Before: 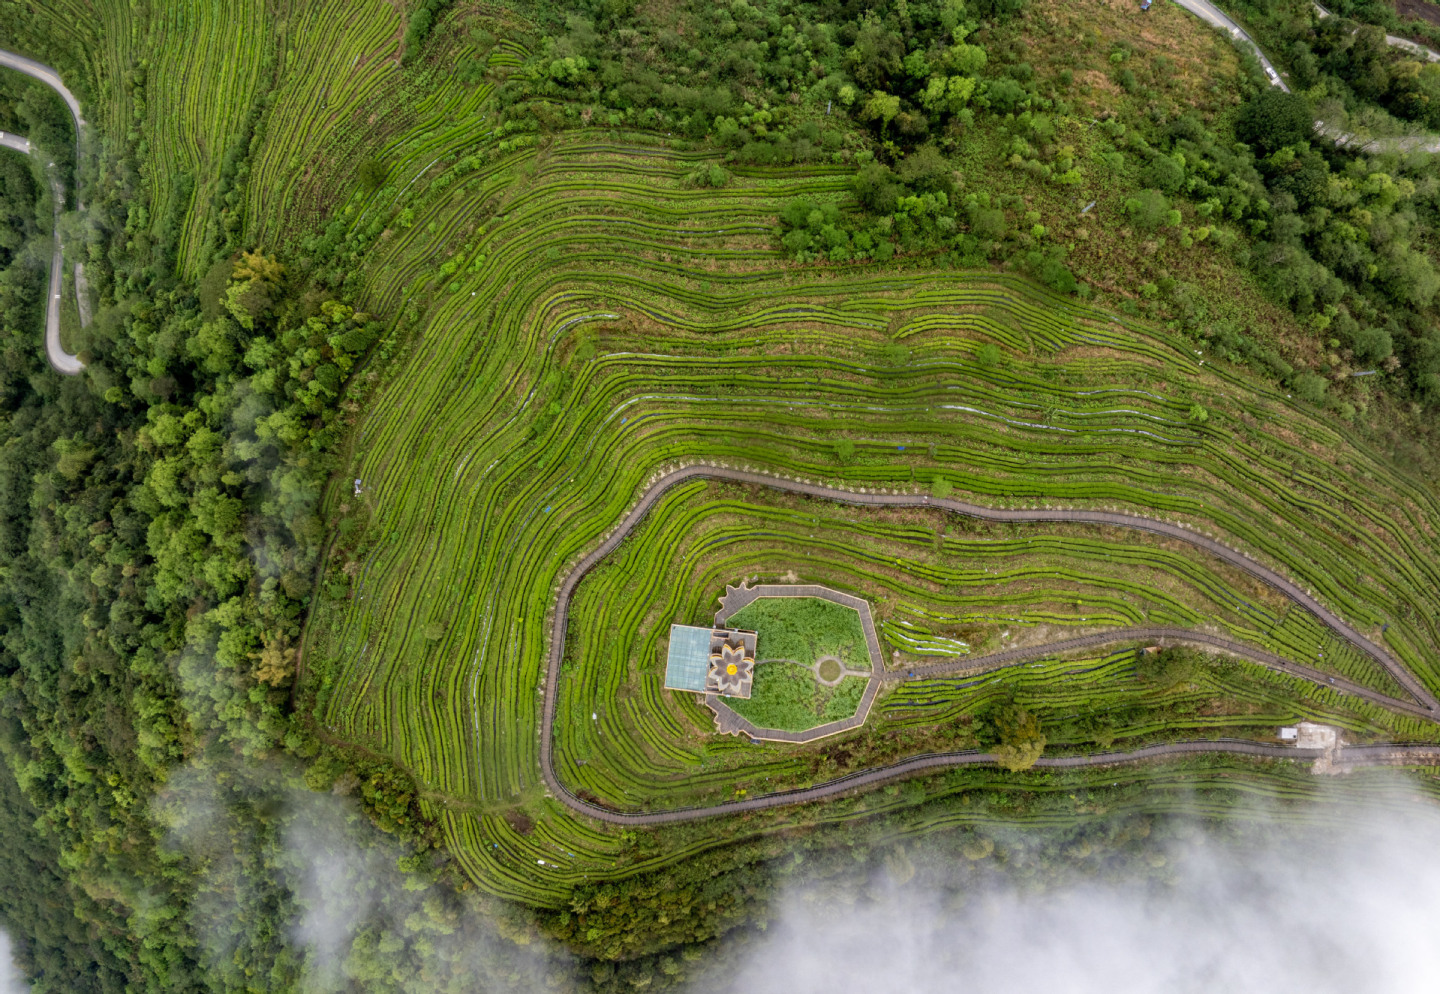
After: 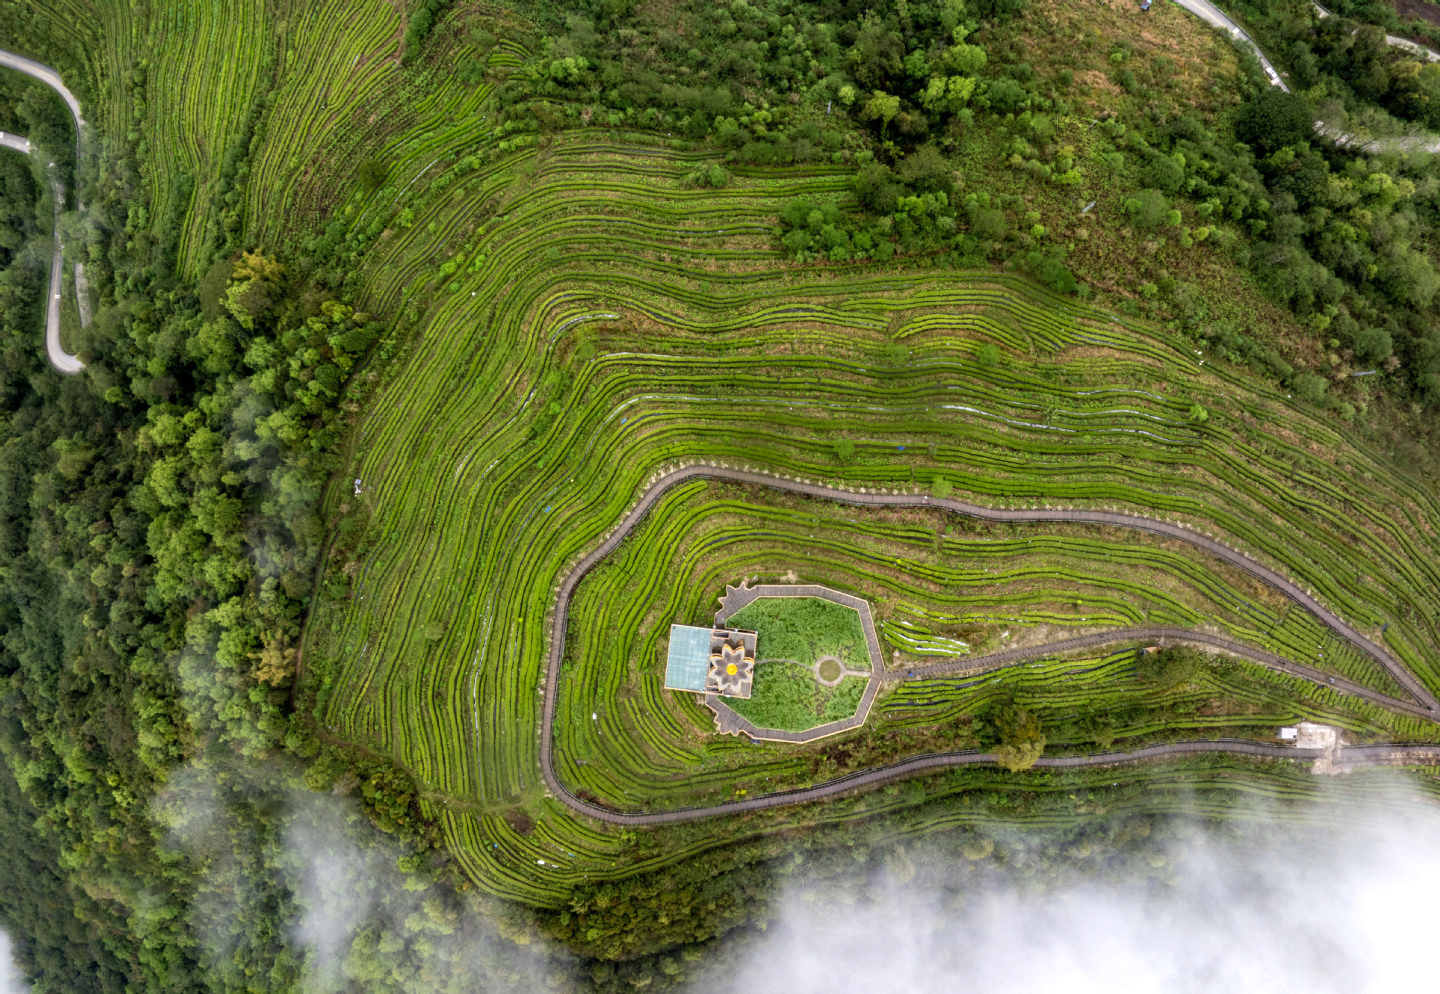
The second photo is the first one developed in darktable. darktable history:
tone equalizer: -8 EV -0.431 EV, -7 EV -0.423 EV, -6 EV -0.298 EV, -5 EV -0.235 EV, -3 EV 0.243 EV, -2 EV 0.334 EV, -1 EV 0.398 EV, +0 EV 0.446 EV, edges refinement/feathering 500, mask exposure compensation -1.57 EV, preserve details guided filter
